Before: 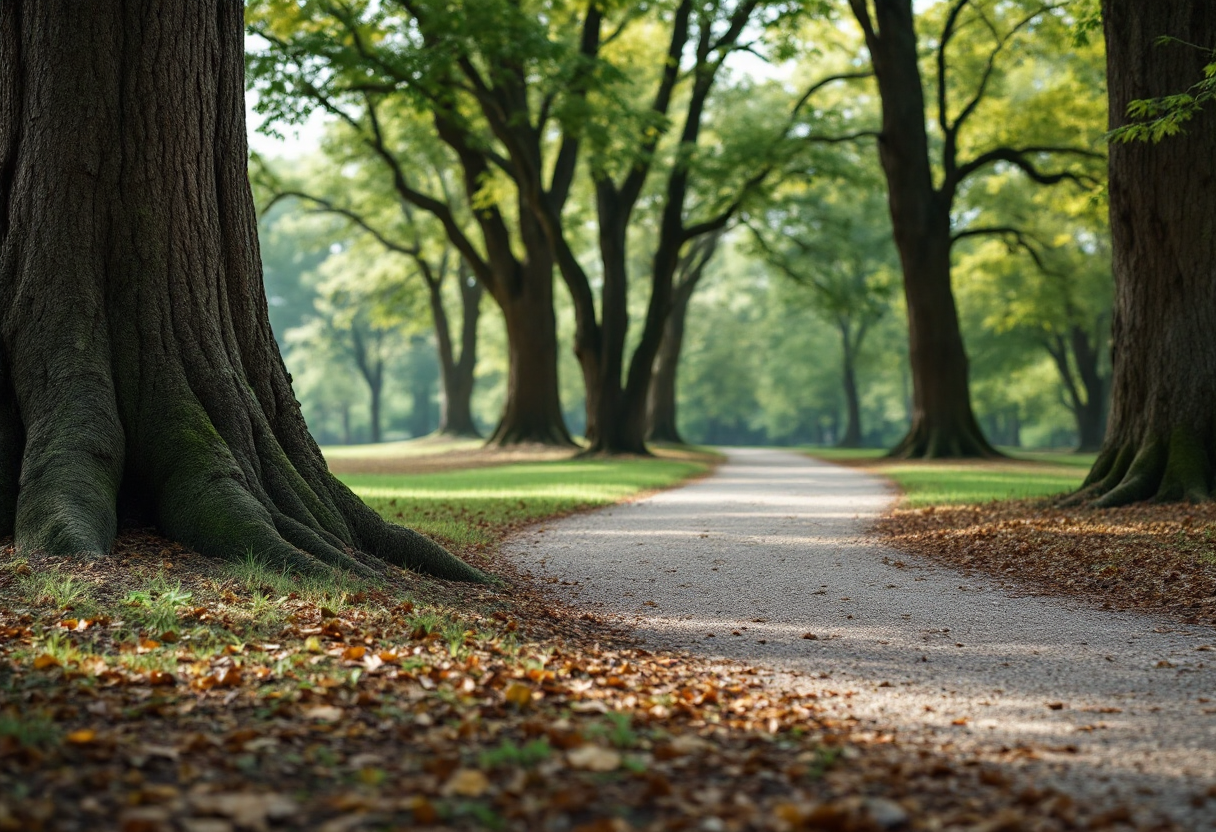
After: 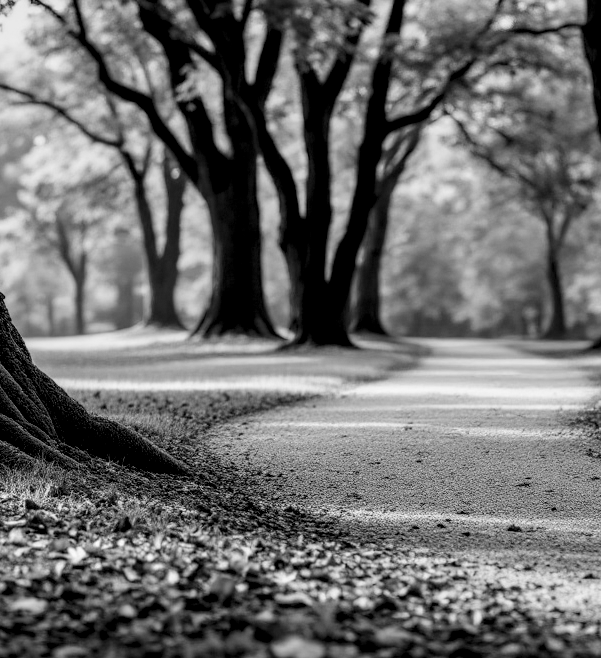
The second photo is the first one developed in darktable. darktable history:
local contrast: highlights 60%, shadows 61%, detail 160%
crop and rotate: angle 0.023°, left 24.327%, top 13.061%, right 26.186%, bottom 7.714%
color zones: curves: ch1 [(0, -0.014) (0.143, -0.013) (0.286, -0.013) (0.429, -0.016) (0.571, -0.019) (0.714, -0.015) (0.857, 0.002) (1, -0.014)]
filmic rgb: black relative exposure -7.65 EV, white relative exposure 4.56 EV, hardness 3.61
